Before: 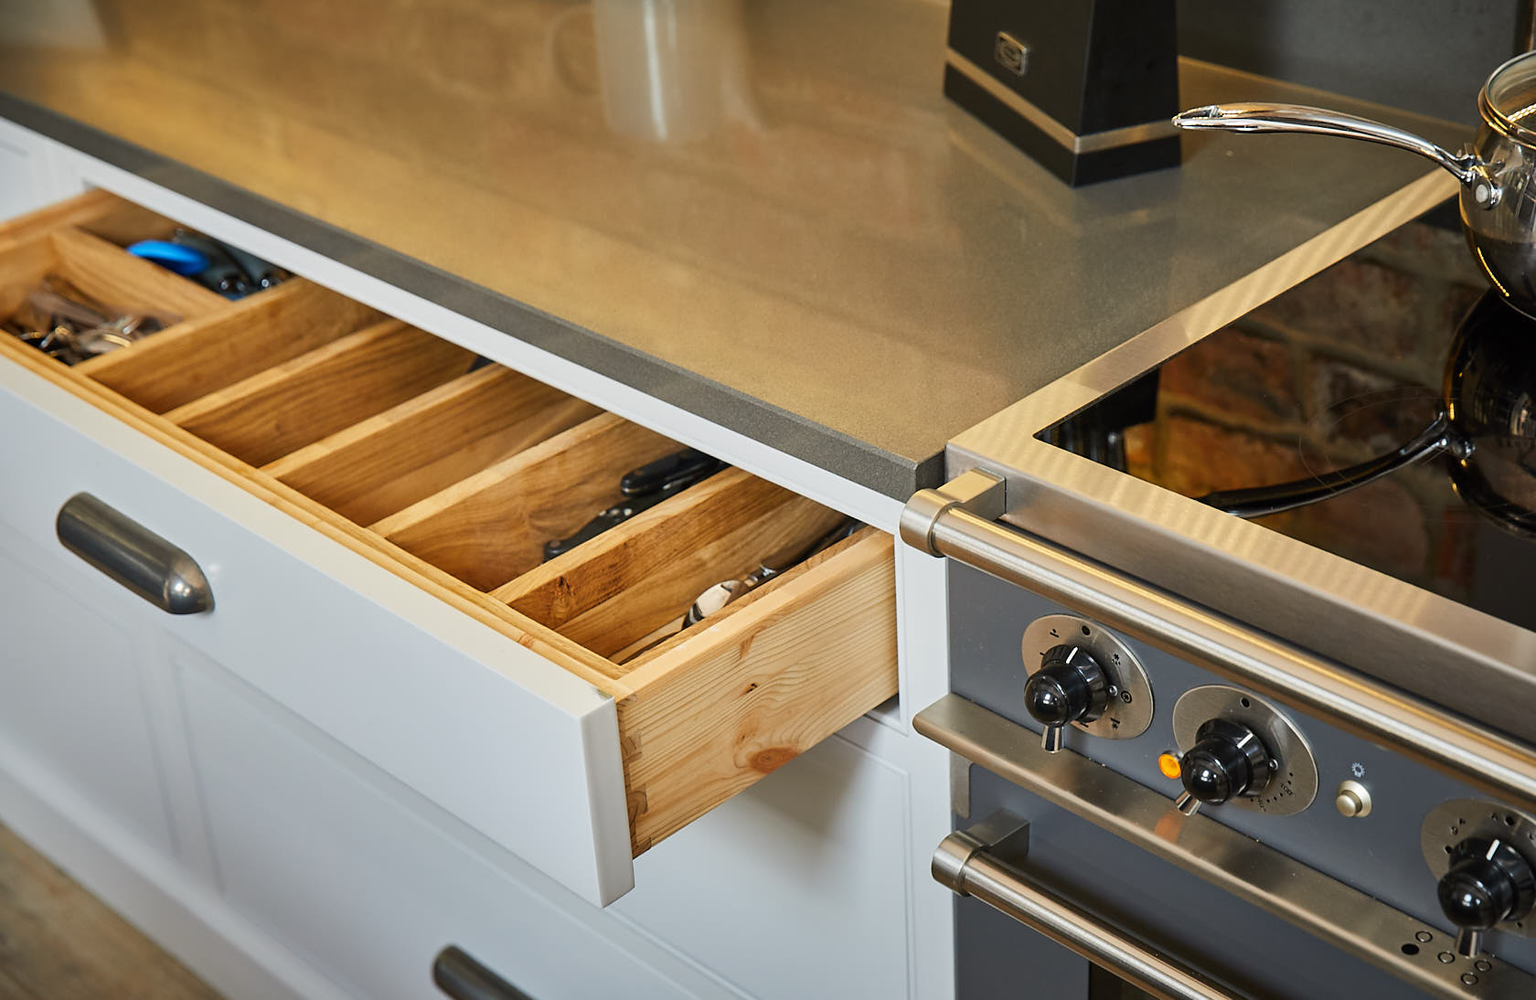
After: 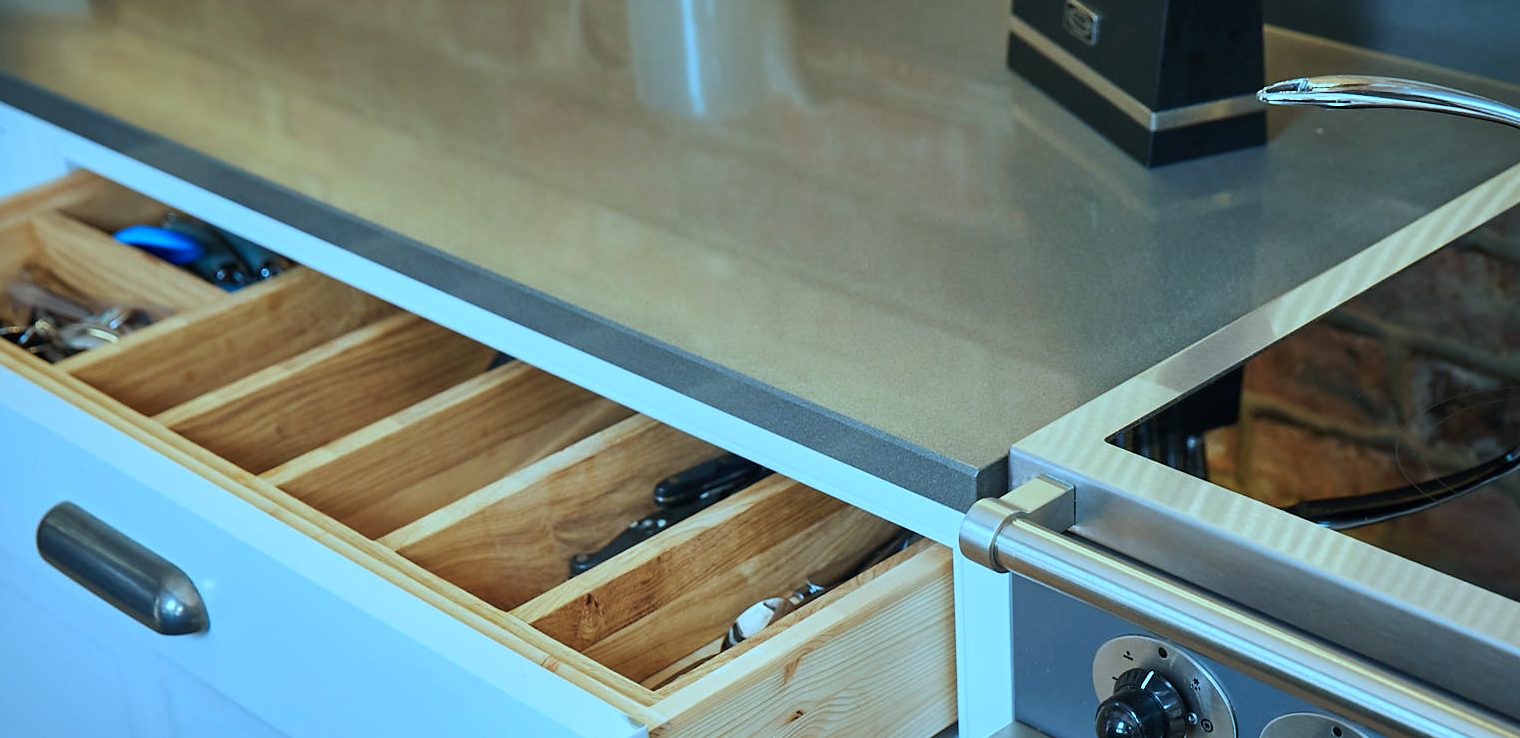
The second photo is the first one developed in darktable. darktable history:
crop: left 1.509%, top 3.452%, right 7.696%, bottom 28.452%
color calibration: illuminant custom, x 0.432, y 0.395, temperature 3098 K
